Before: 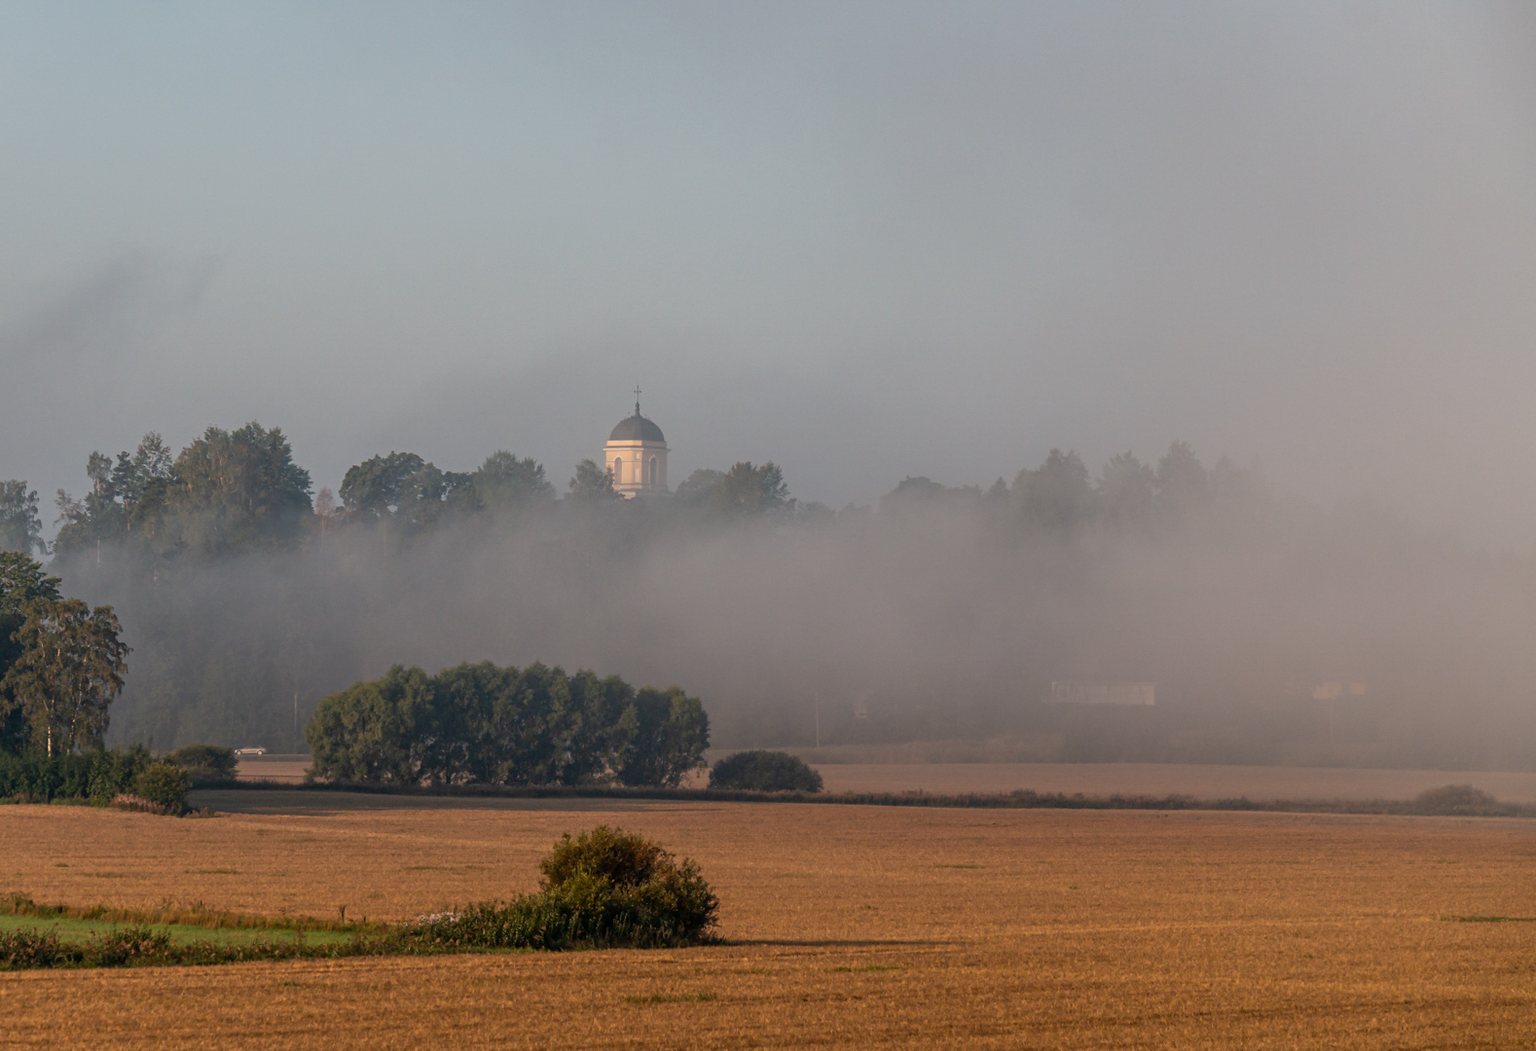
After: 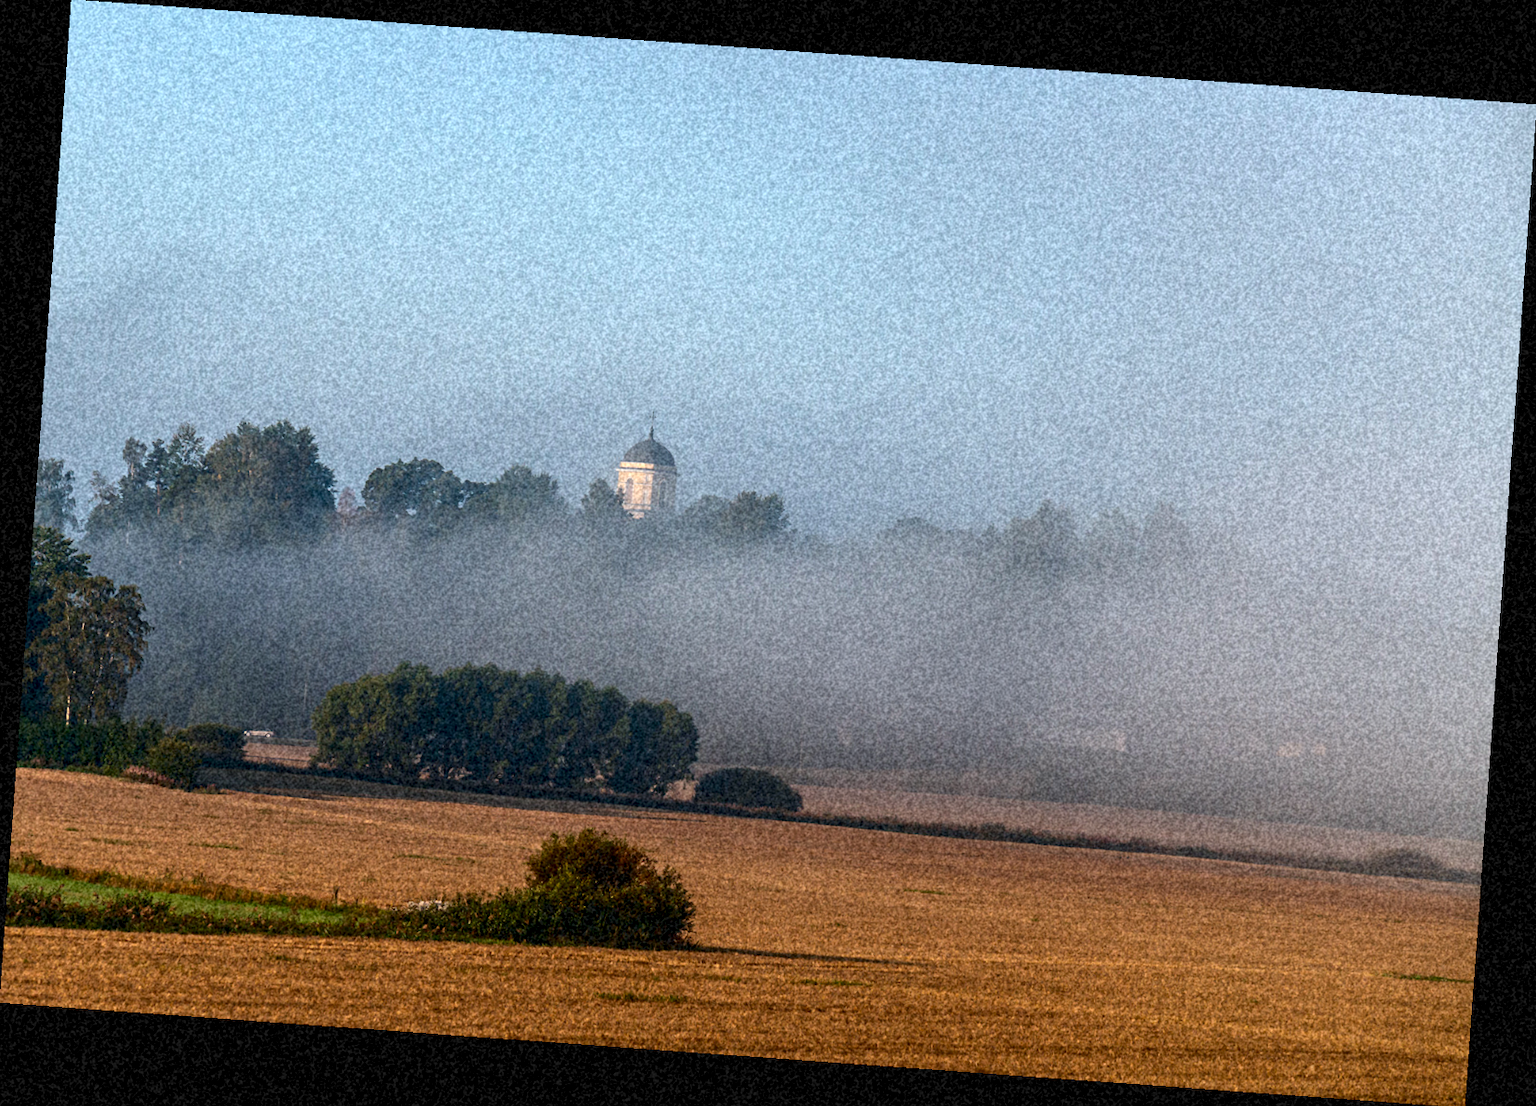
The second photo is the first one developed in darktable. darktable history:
color calibration: illuminant F (fluorescent), F source F9 (Cool White Deluxe 4150 K) – high CRI, x 0.374, y 0.373, temperature 4158.34 K
grain: coarseness 46.9 ISO, strength 50.21%, mid-tones bias 0%
exposure: exposure 0.485 EV, compensate highlight preservation false
contrast brightness saturation: contrast 0.21, brightness -0.11, saturation 0.21
rotate and perspective: rotation 4.1°, automatic cropping off
